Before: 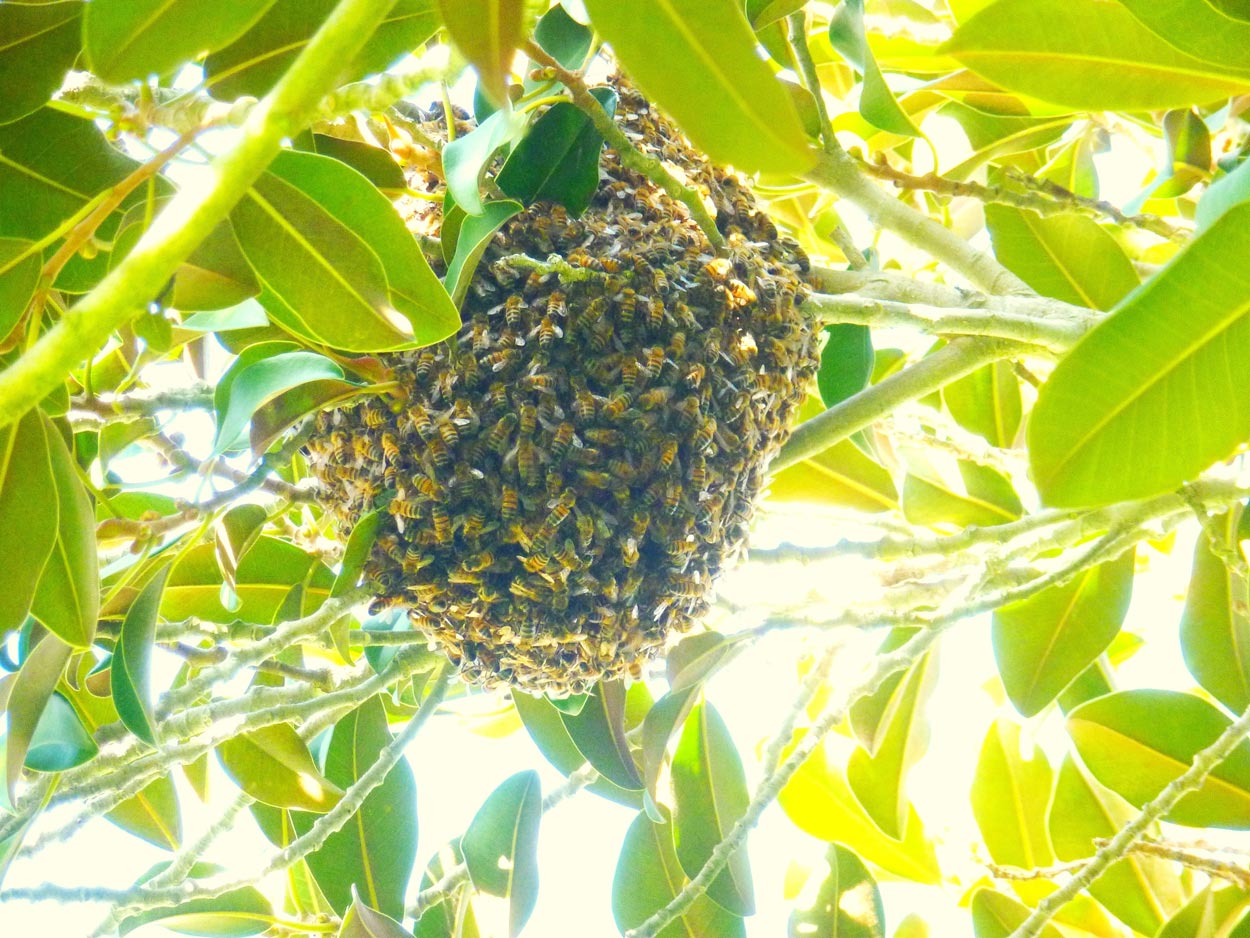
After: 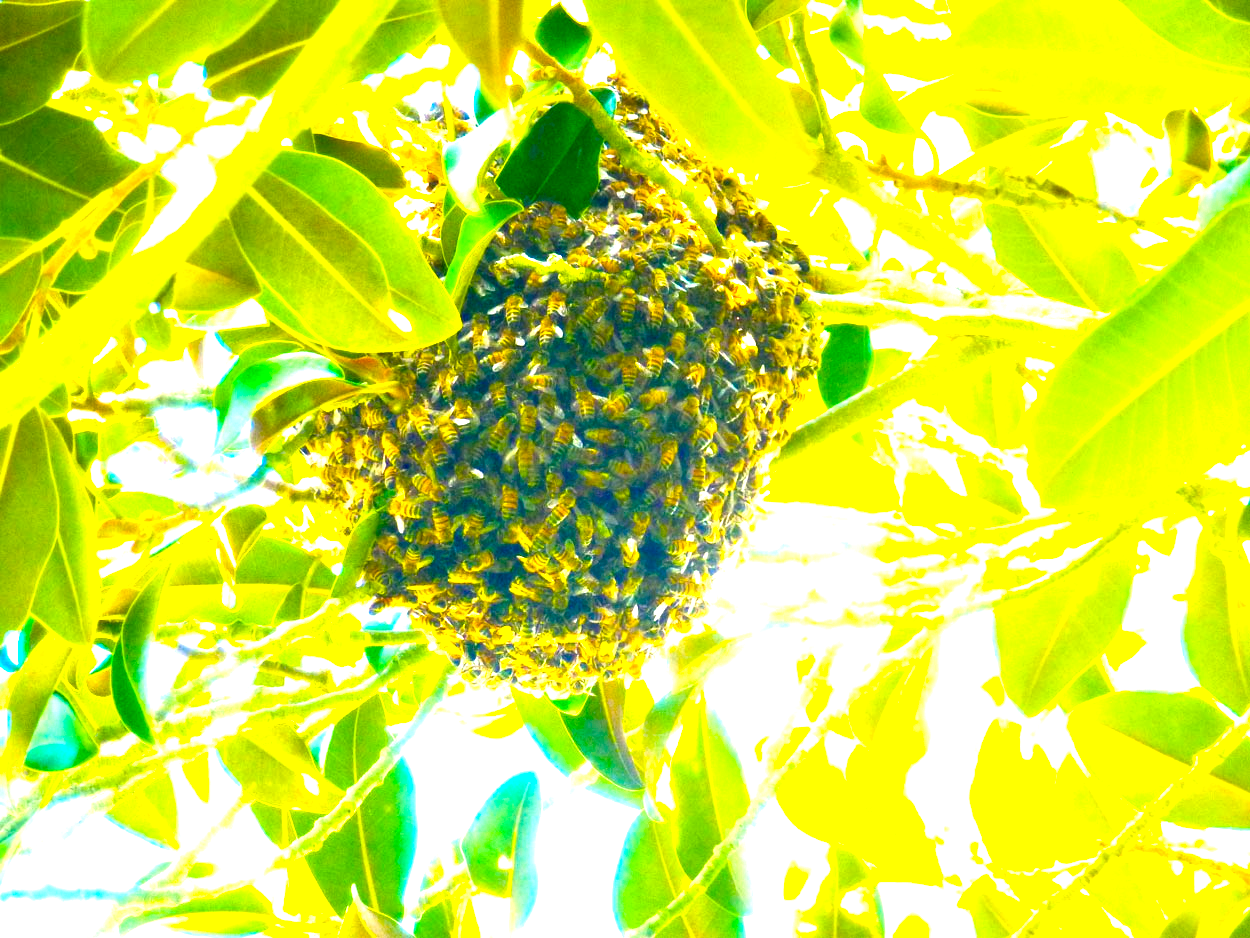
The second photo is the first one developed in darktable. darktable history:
color correction: highlights a* 4.02, highlights b* 4.98, shadows a* -7.55, shadows b* 4.98
tone equalizer: on, module defaults
color balance rgb: linear chroma grading › global chroma 25%, perceptual saturation grading › global saturation 40%, perceptual brilliance grading › global brilliance 30%, global vibrance 40%
contrast equalizer: y [[0.514, 0.573, 0.581, 0.508, 0.5, 0.5], [0.5 ×6], [0.5 ×6], [0 ×6], [0 ×6]]
